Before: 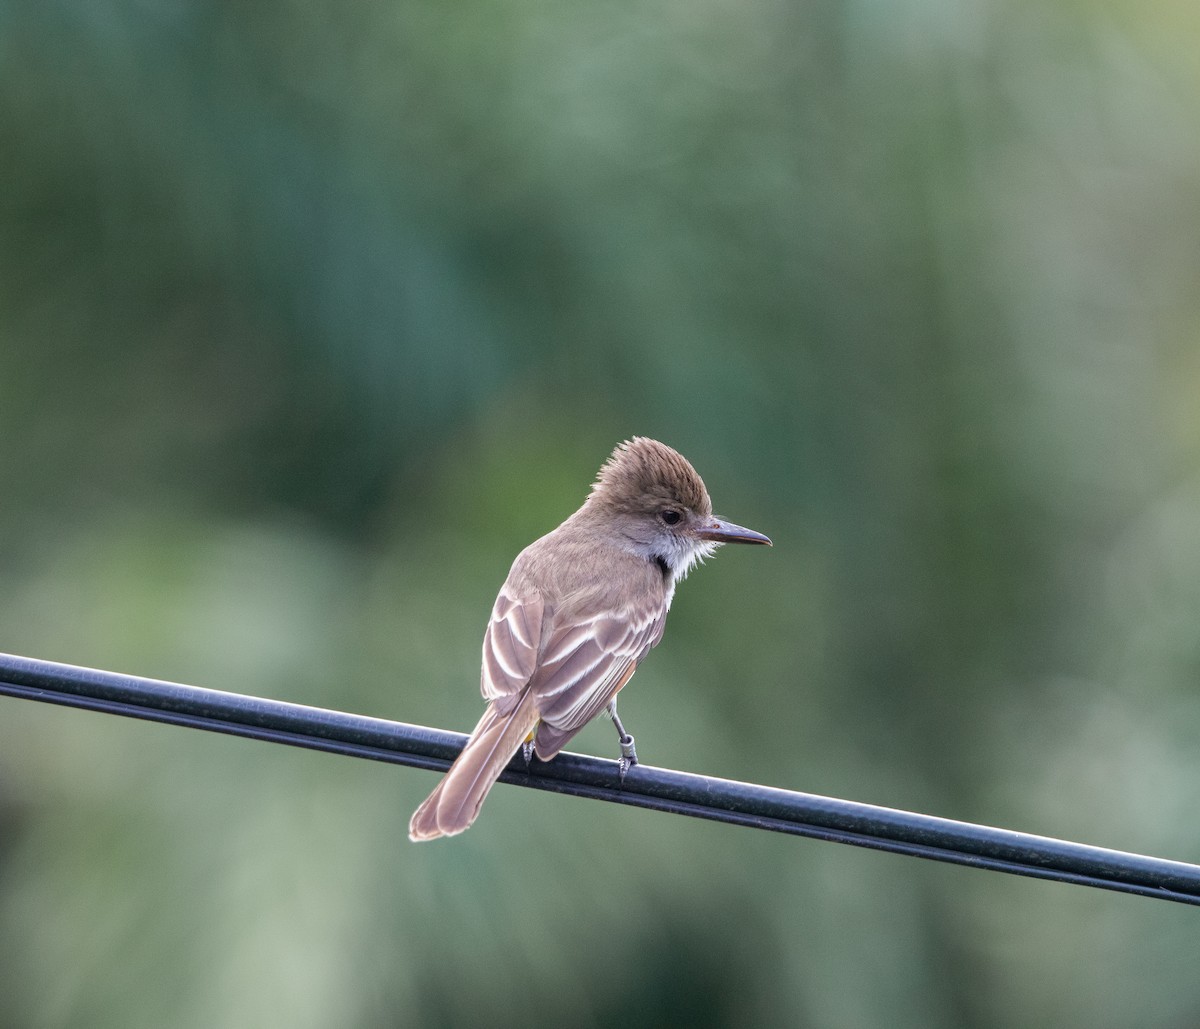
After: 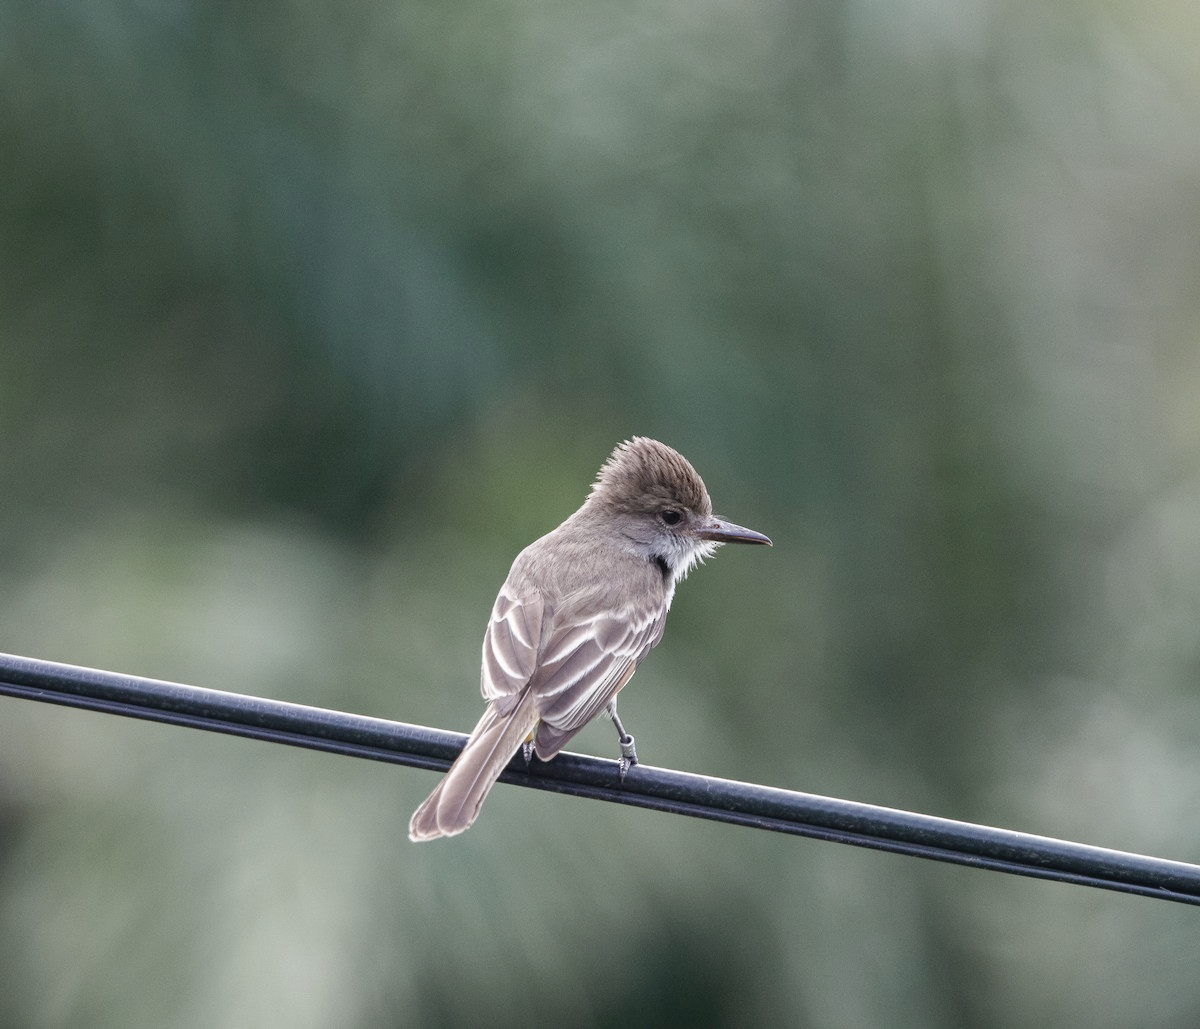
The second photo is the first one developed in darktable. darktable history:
contrast brightness saturation: contrast 0.099, saturation -0.378
color balance rgb: highlights gain › chroma 0.216%, highlights gain › hue 330.33°, global offset › luminance 0.491%, global offset › hue 170.87°, perceptual saturation grading › global saturation 20%, perceptual saturation grading › highlights -49.373%, perceptual saturation grading › shadows 25.25%
exposure: black level correction 0.001, compensate highlight preservation false
